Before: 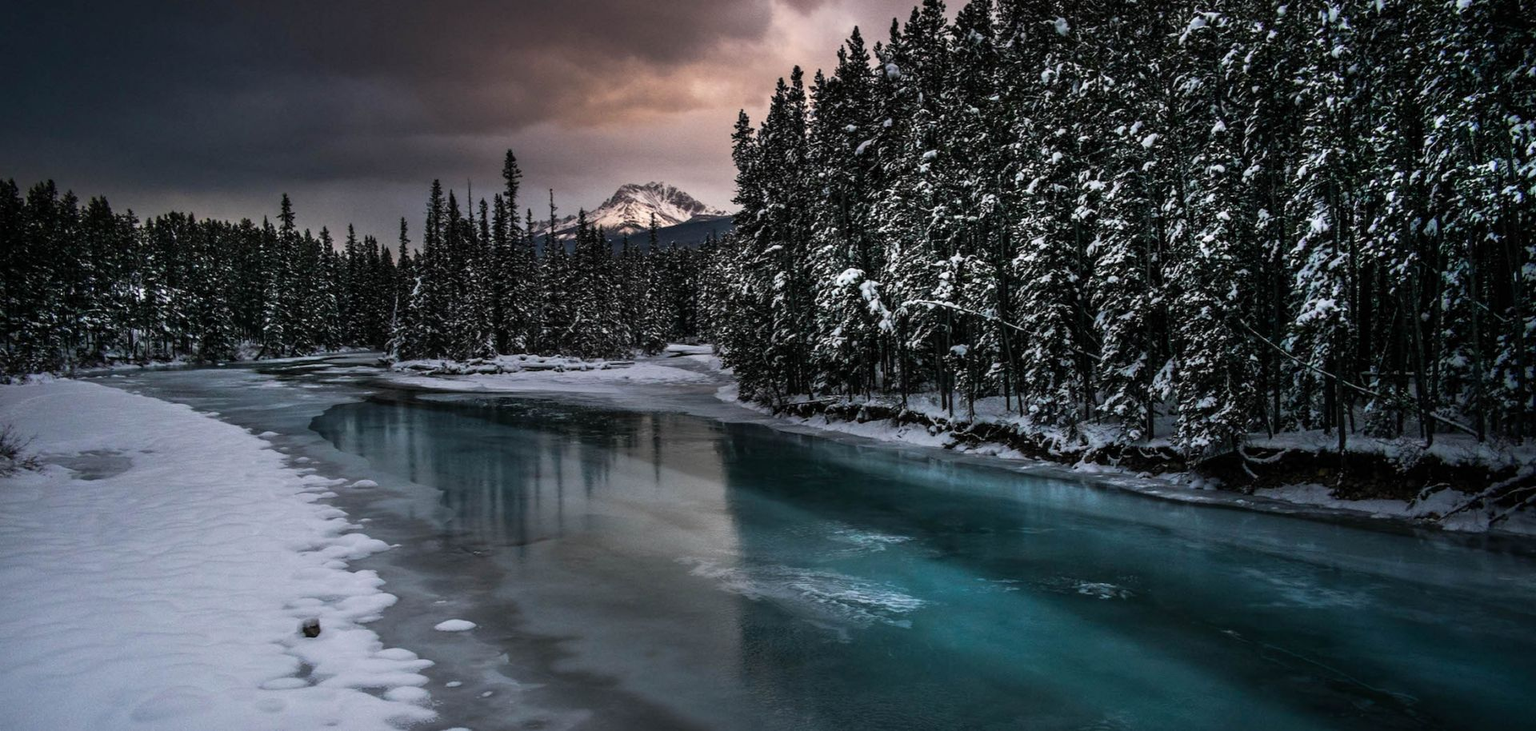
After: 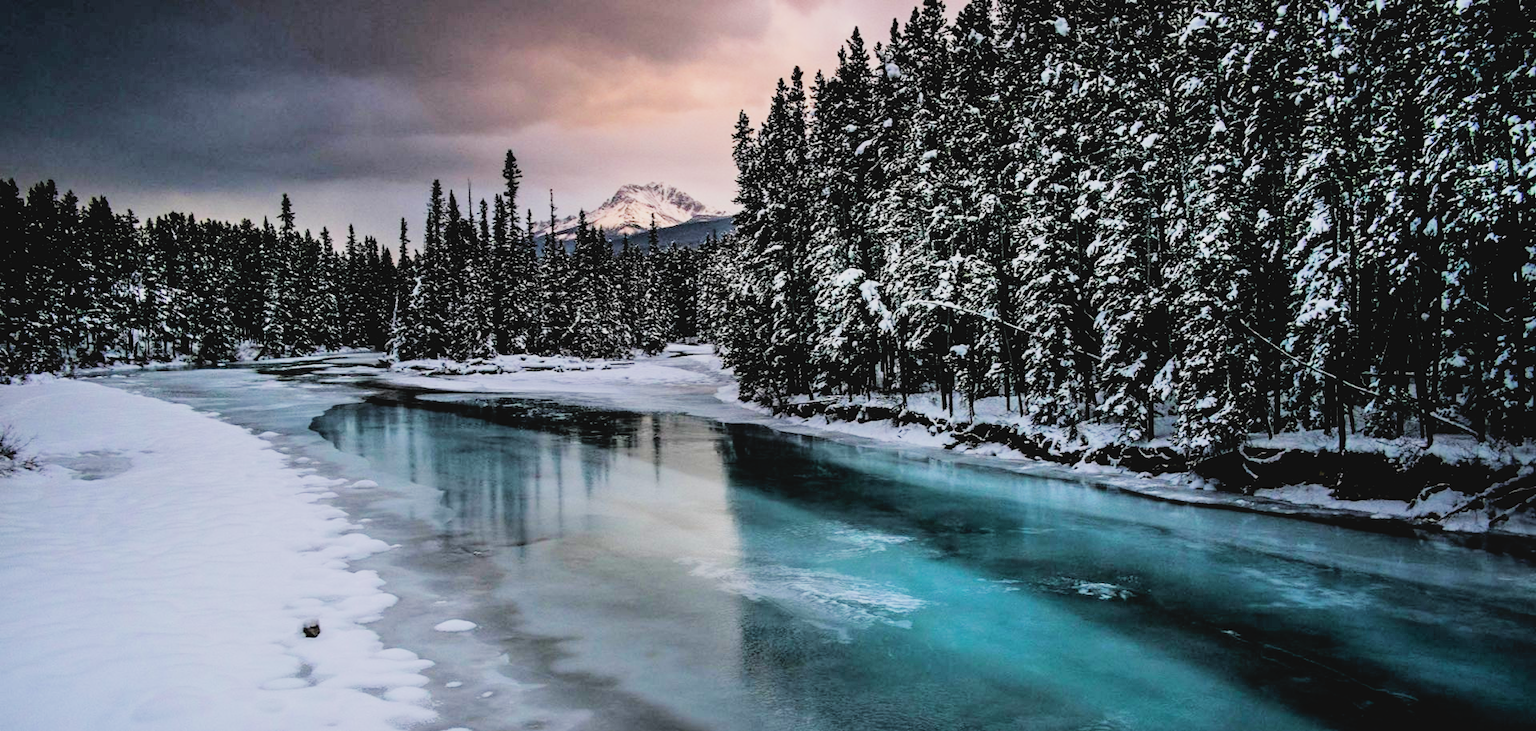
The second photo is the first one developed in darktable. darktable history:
filmic rgb: black relative exposure -3.09 EV, white relative exposure 7.02 EV, hardness 1.47, contrast 1.348
exposure: black level correction 0, exposure 1.754 EV, compensate exposure bias true, compensate highlight preservation false
contrast brightness saturation: contrast -0.097, saturation -0.092
velvia: on, module defaults
